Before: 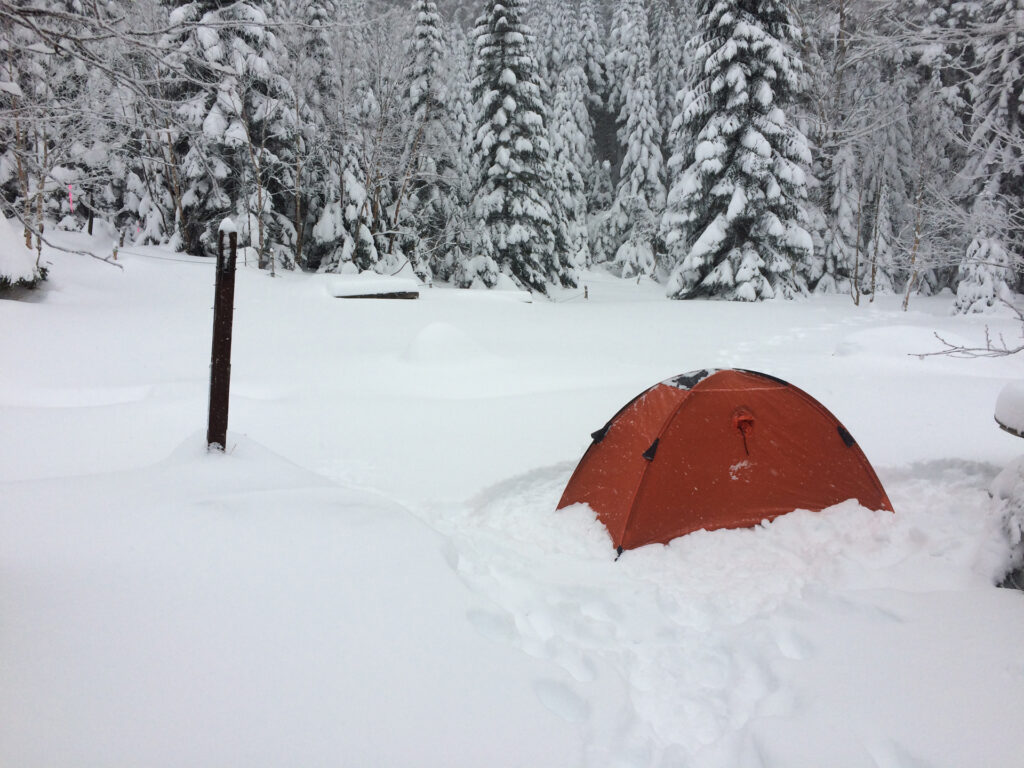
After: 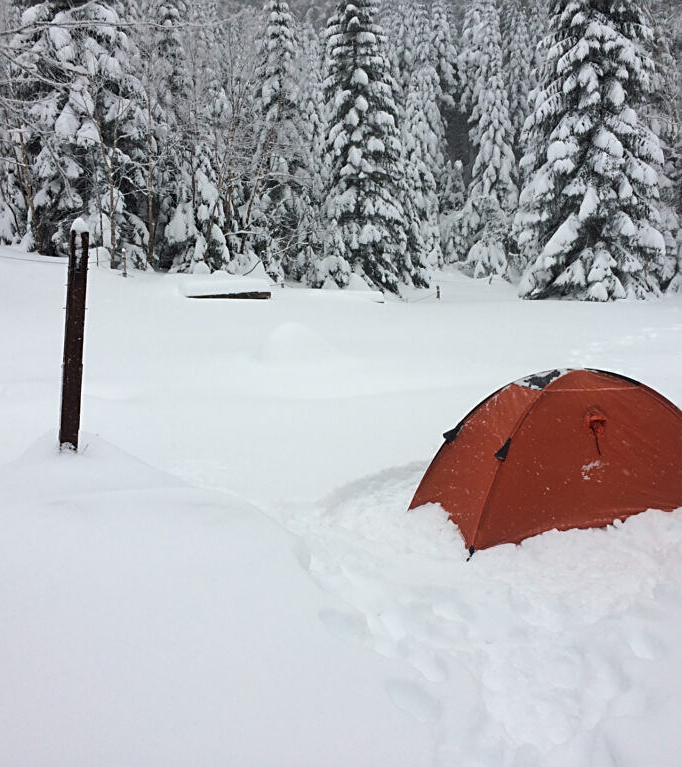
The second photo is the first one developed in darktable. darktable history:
sharpen: amount 0.498
crop and rotate: left 14.494%, right 18.836%
